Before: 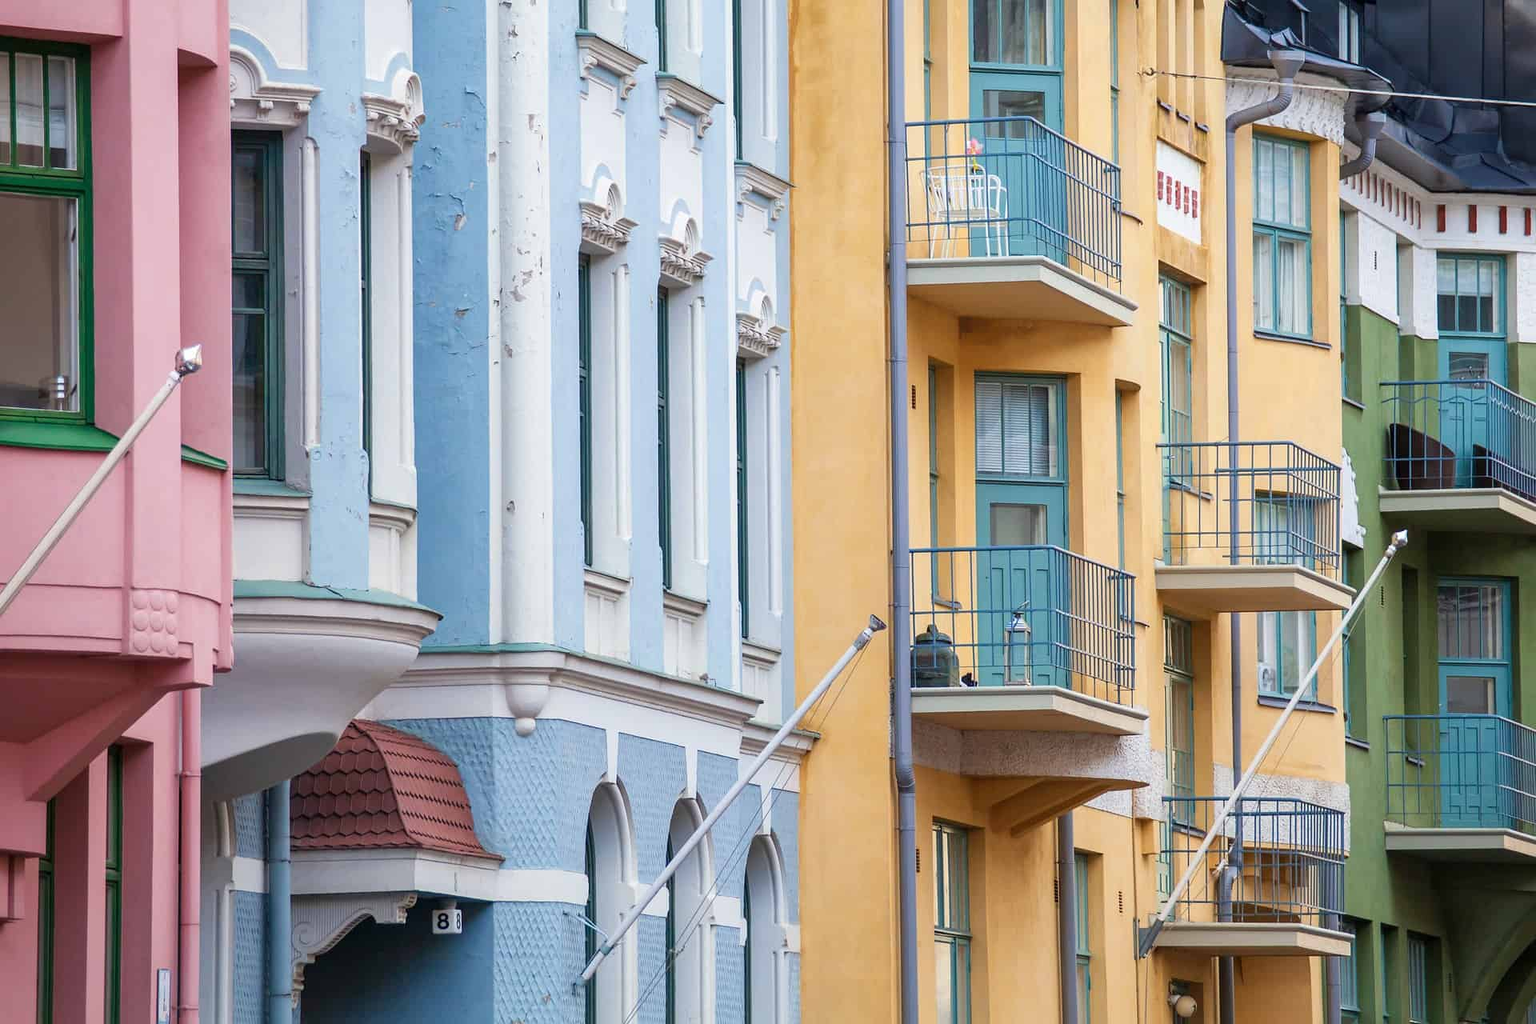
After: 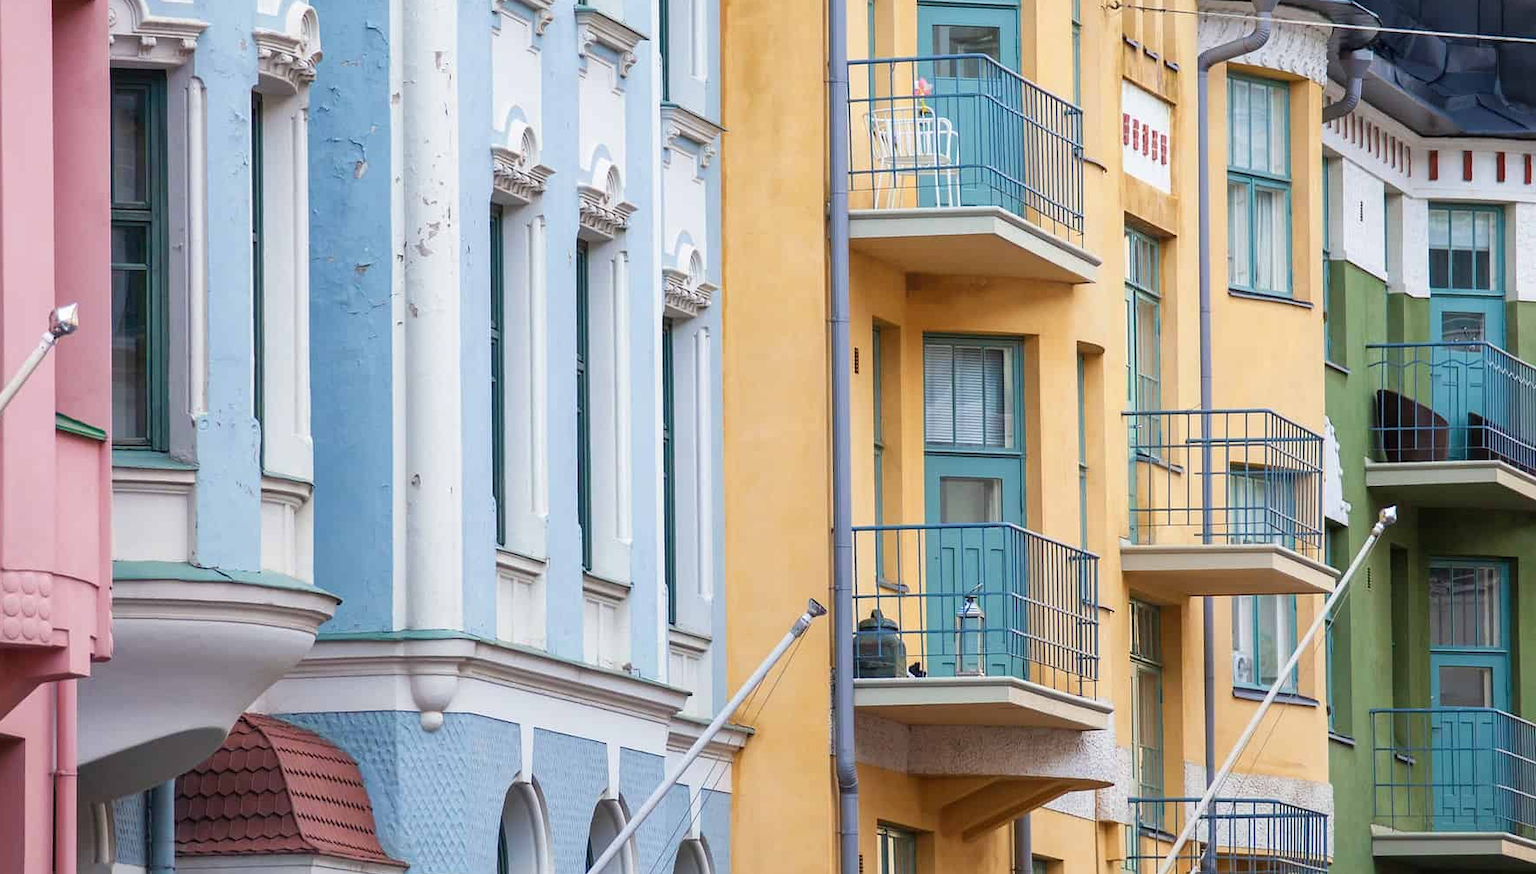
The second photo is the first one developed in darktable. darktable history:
crop: left 8.505%, top 6.564%, bottom 15.273%
